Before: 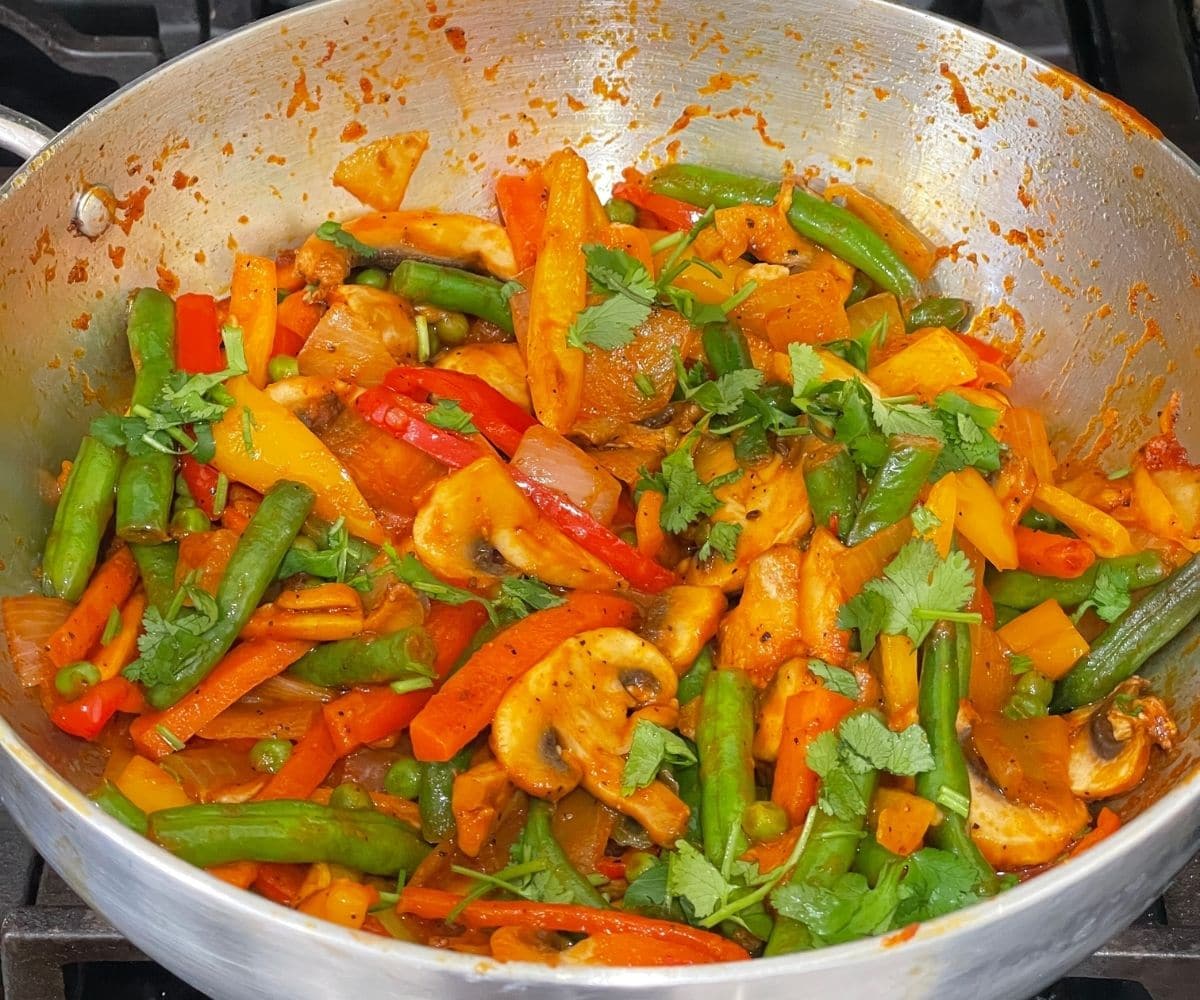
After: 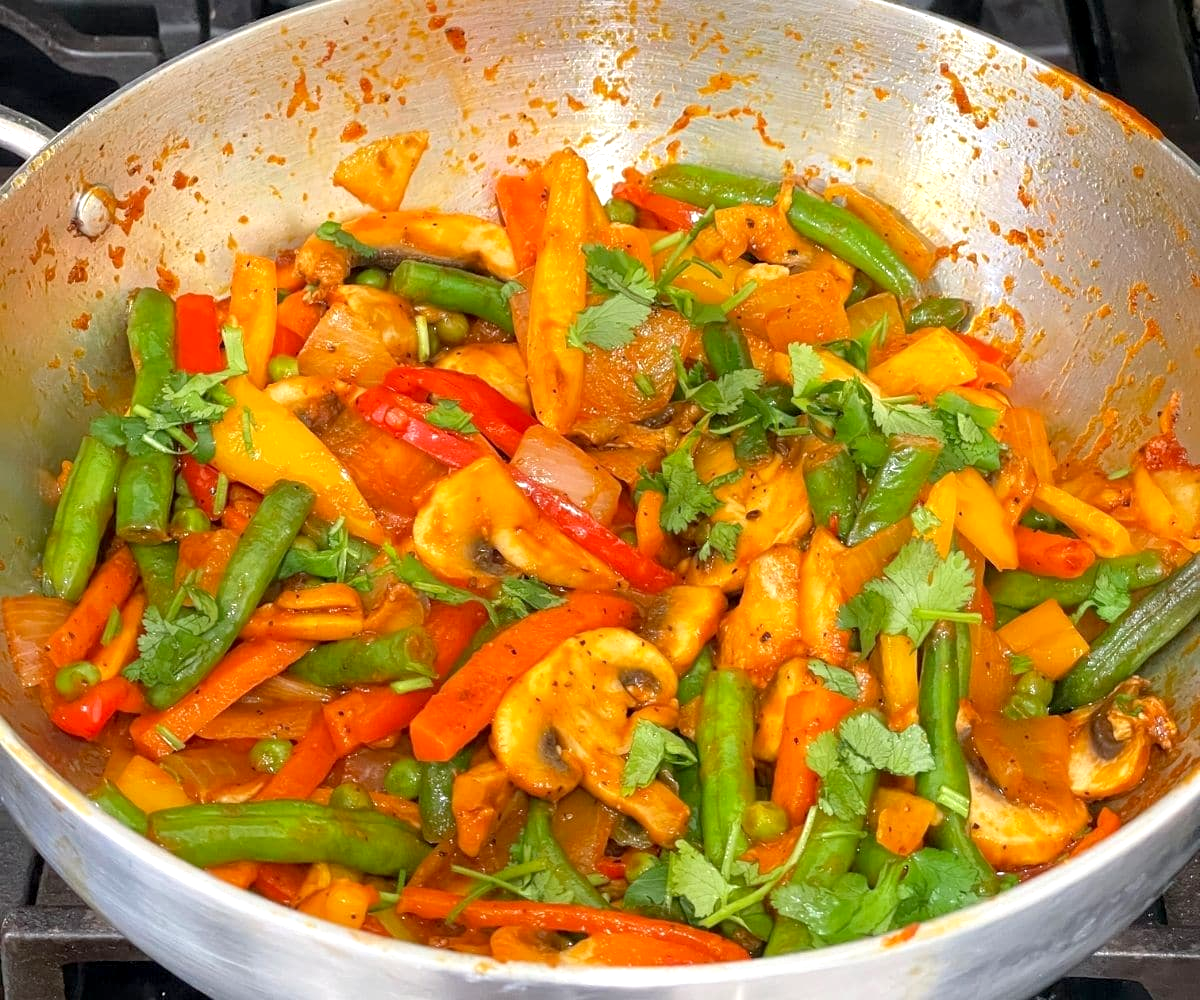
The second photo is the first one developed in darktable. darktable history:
exposure: black level correction 0.003, exposure 0.38 EV, compensate highlight preservation false
